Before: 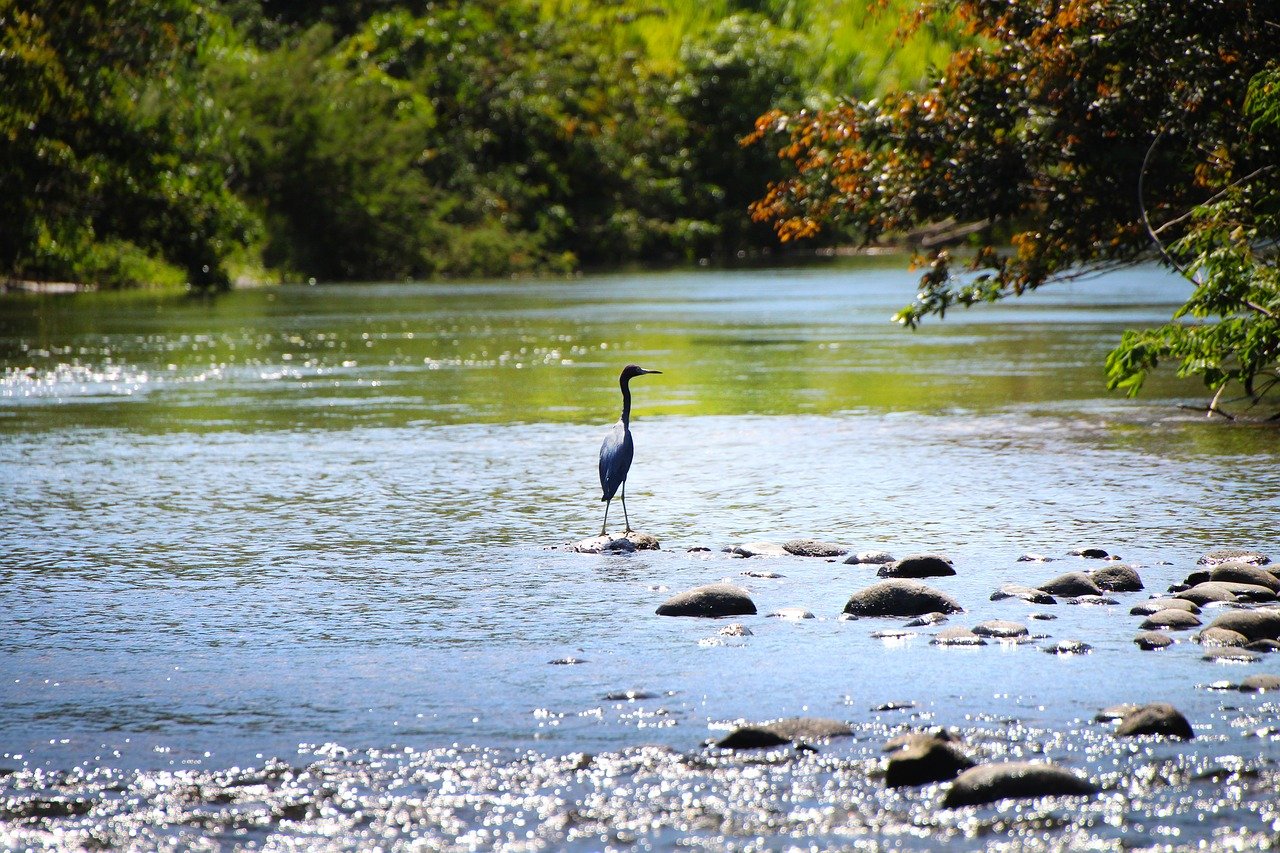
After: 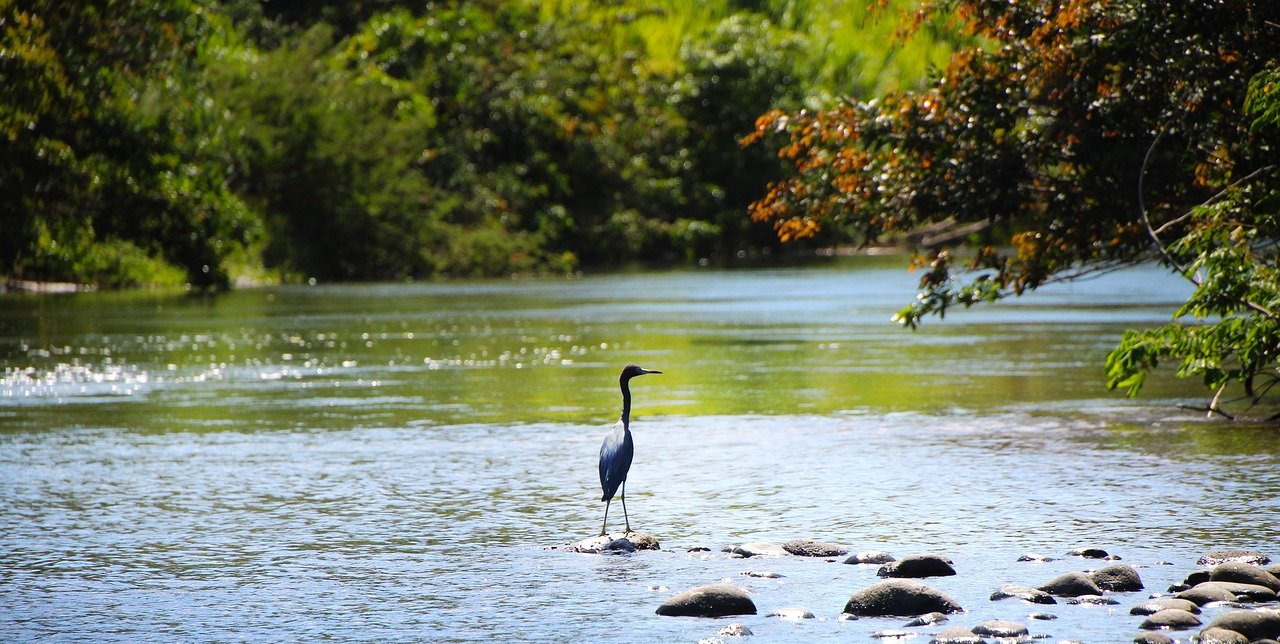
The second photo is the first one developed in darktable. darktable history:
crop: bottom 24.484%
